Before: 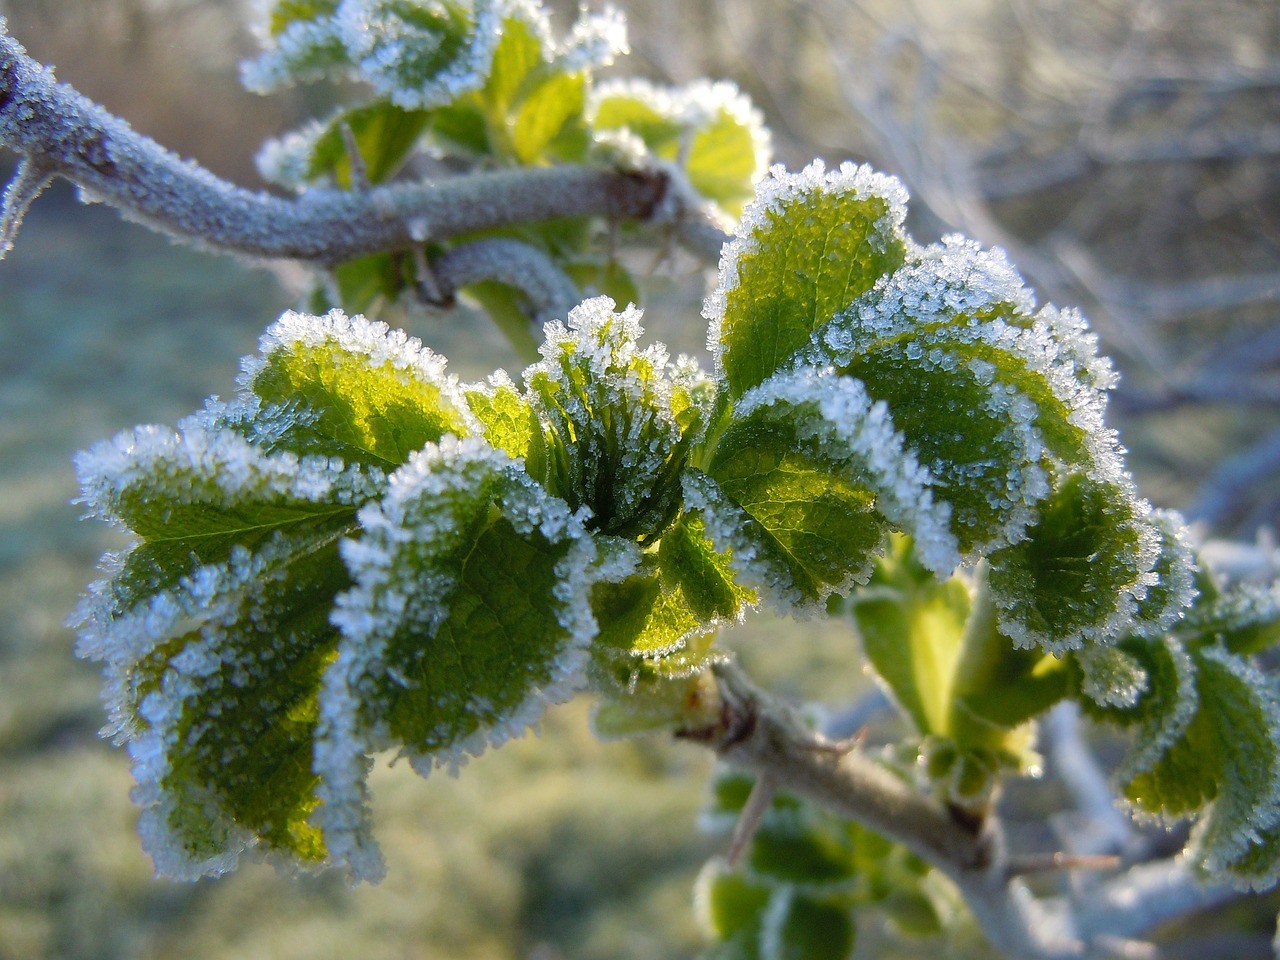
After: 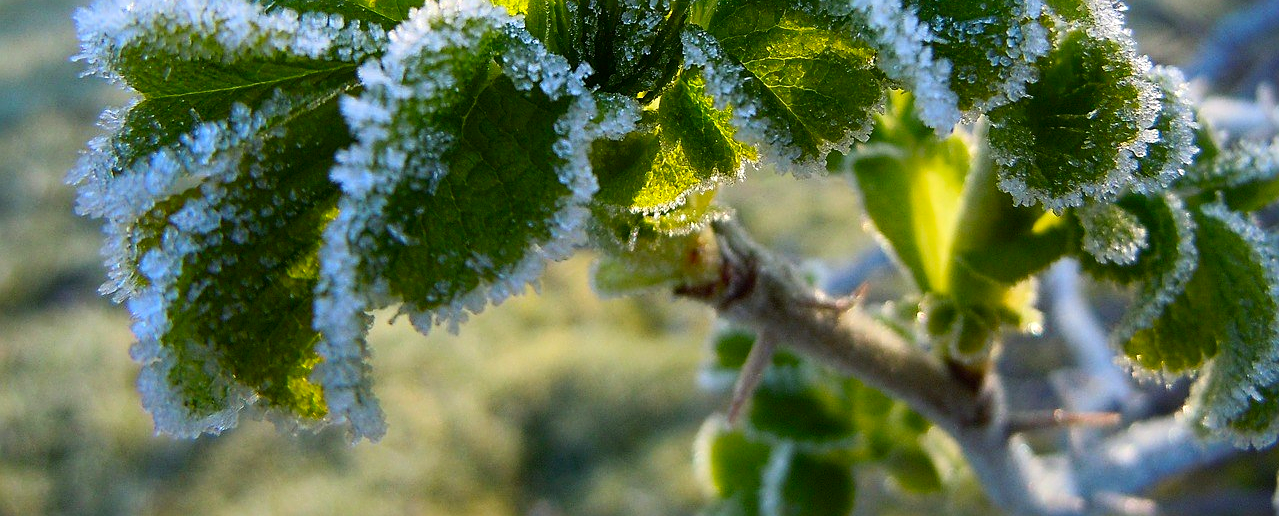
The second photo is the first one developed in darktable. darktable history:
contrast brightness saturation: contrast 0.18, saturation 0.3
sharpen: on, module defaults
crop and rotate: top 46.237%
